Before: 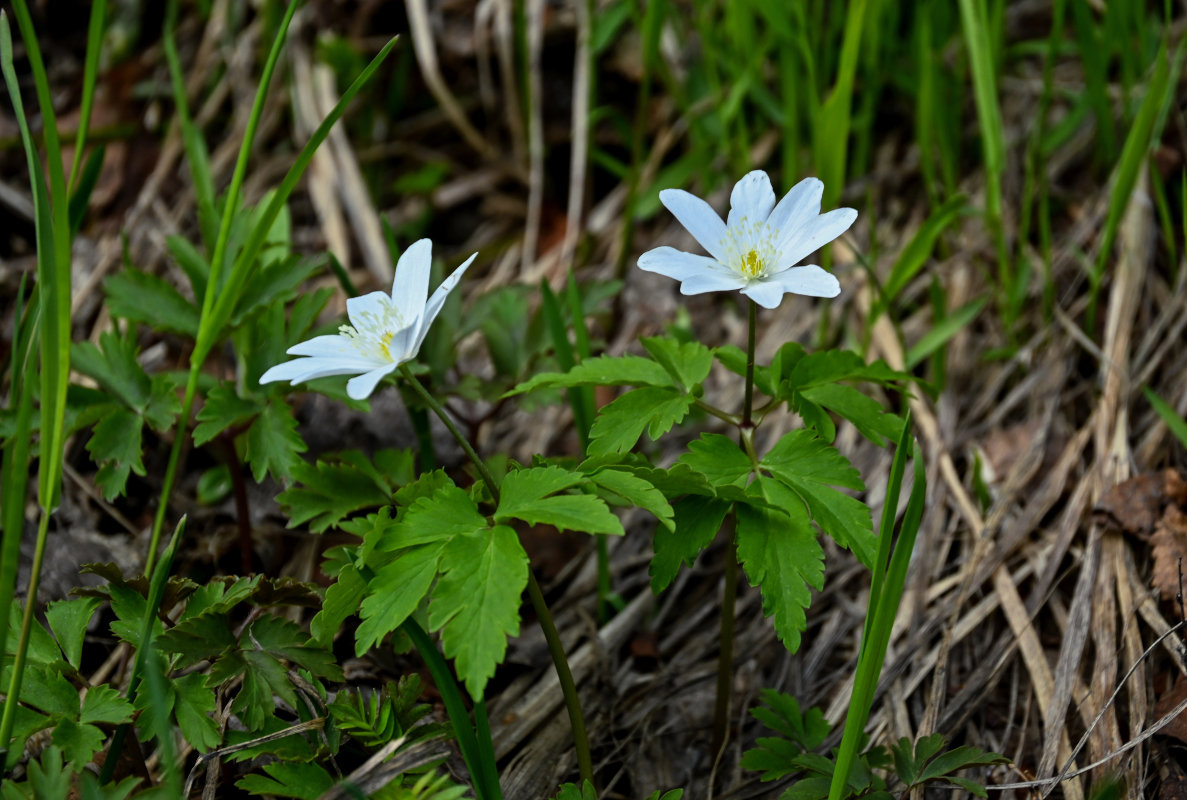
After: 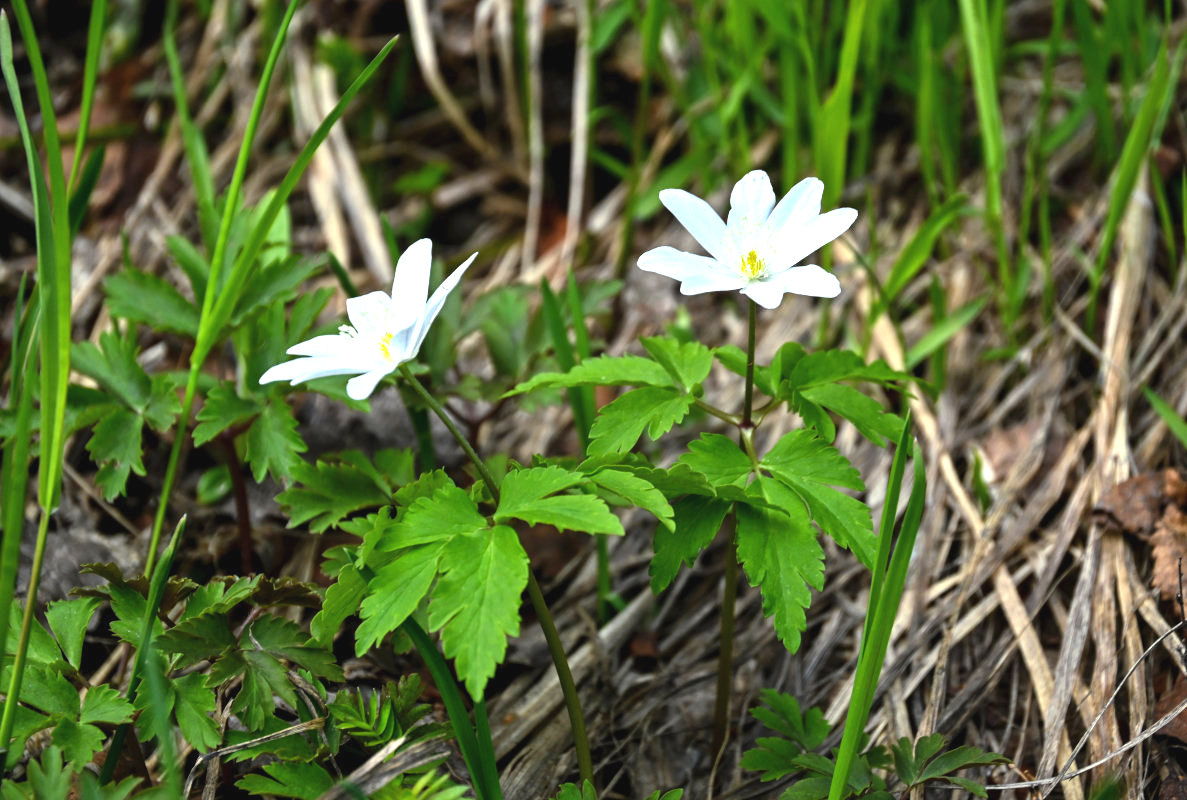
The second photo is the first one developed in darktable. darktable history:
exposure: black level correction -0.002, exposure 1.115 EV, compensate highlight preservation false
